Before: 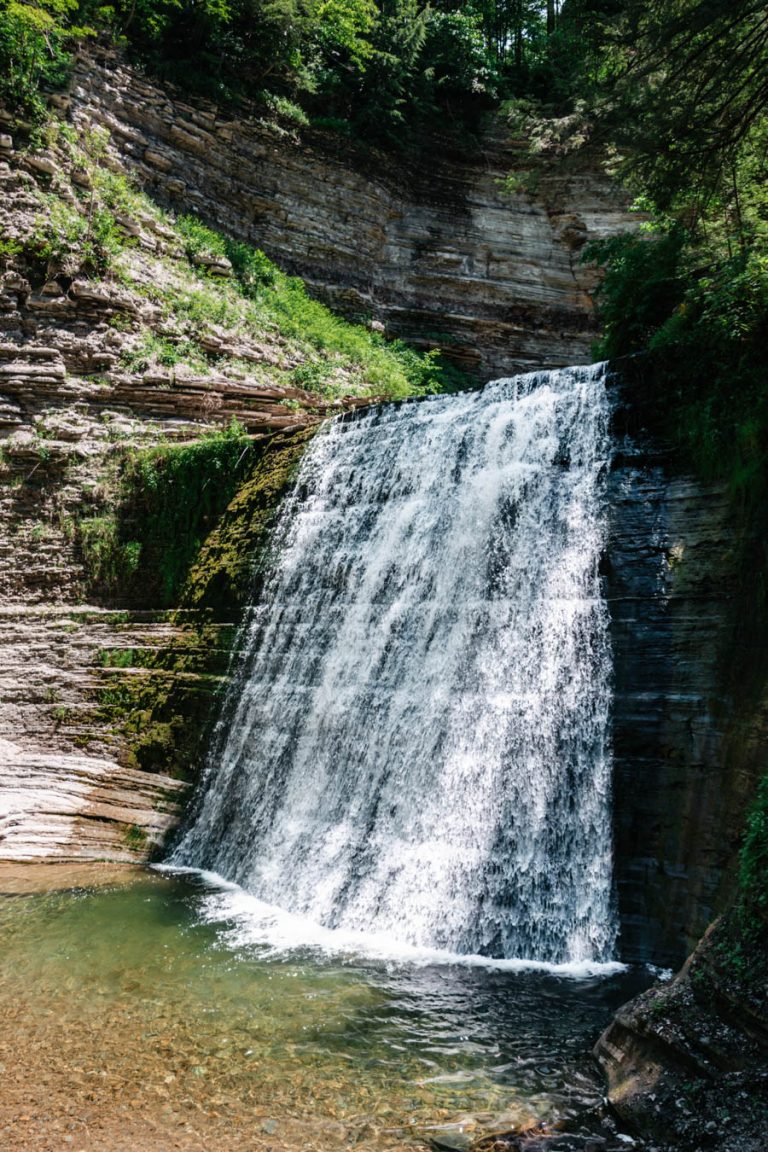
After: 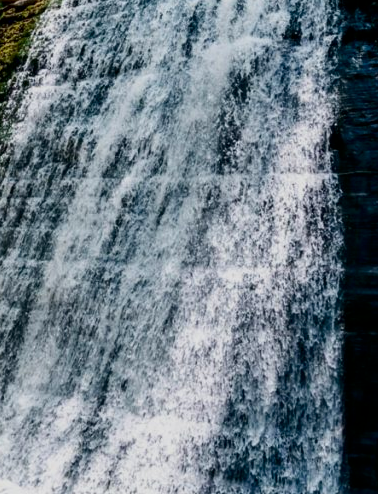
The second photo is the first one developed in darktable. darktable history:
contrast brightness saturation: contrast 0.102, brightness -0.277, saturation 0.142
filmic rgb: black relative exposure -16 EV, white relative exposure 4 EV, target black luminance 0%, hardness 7.61, latitude 72.03%, contrast 0.895, highlights saturation mix 10.82%, shadows ↔ highlights balance -0.372%, add noise in highlights 0.002, color science v3 (2019), use custom middle-gray values true, contrast in highlights soft
crop: left 35.084%, top 37.034%, right 14.725%, bottom 20.015%
exposure: exposure 0.249 EV, compensate highlight preservation false
